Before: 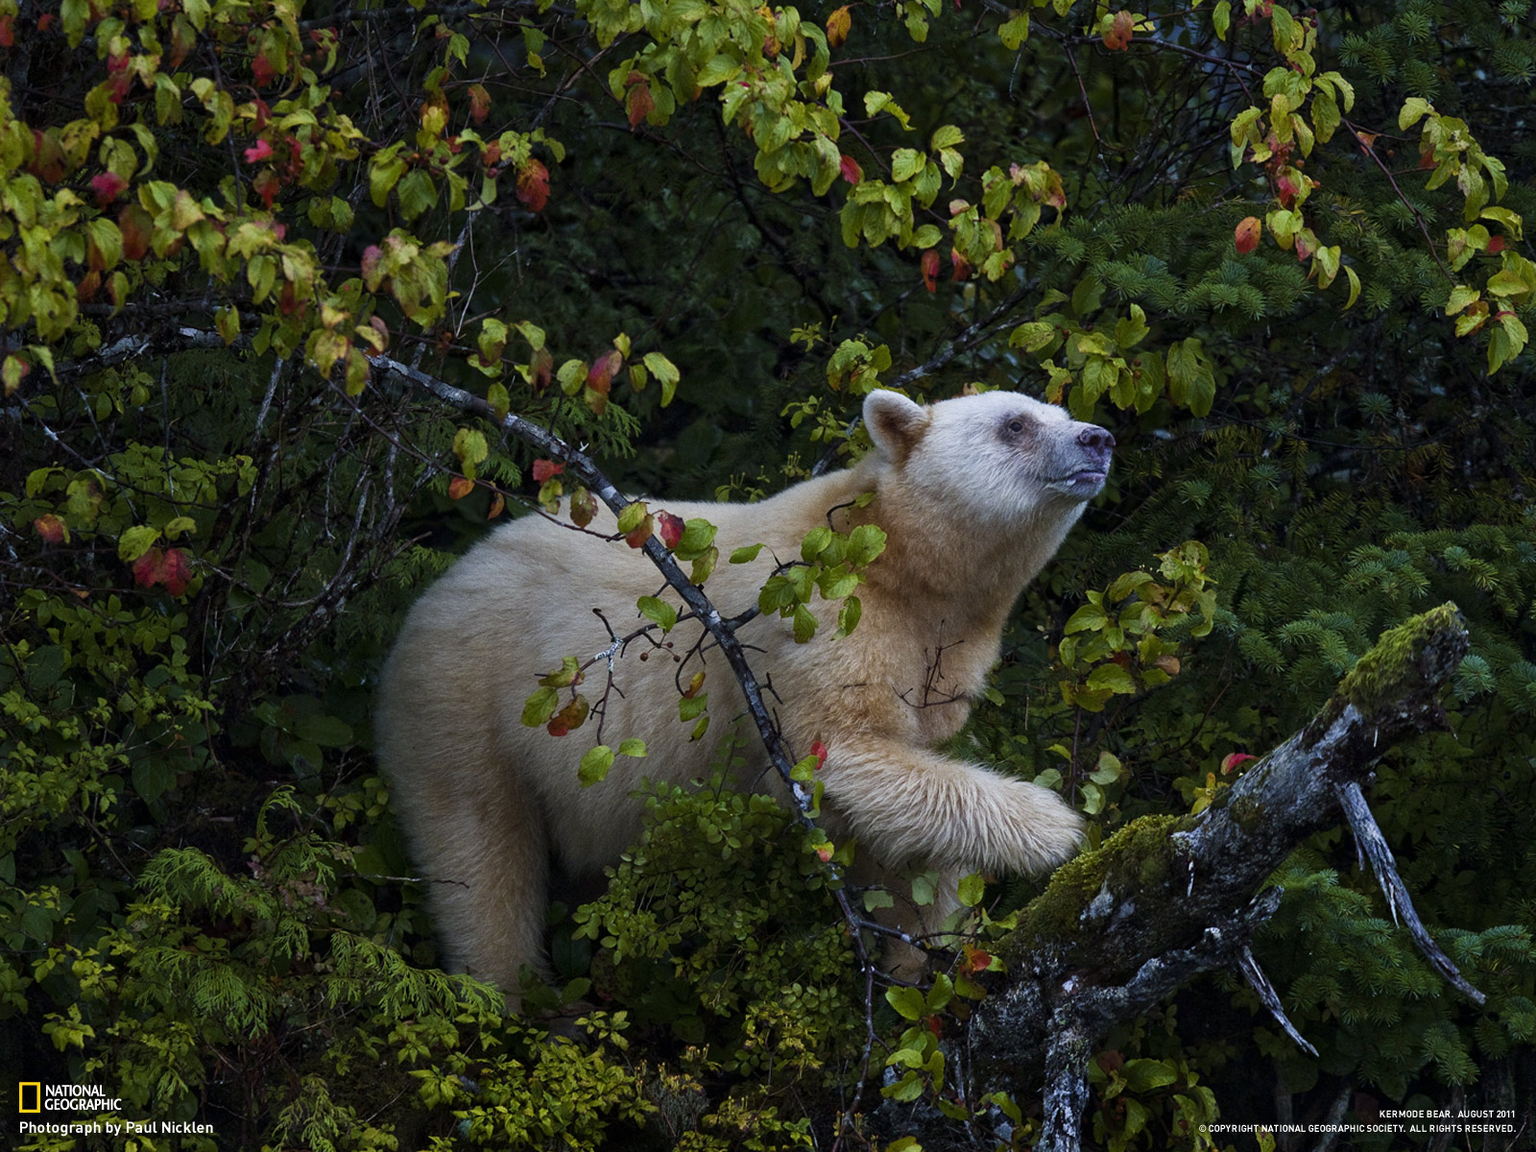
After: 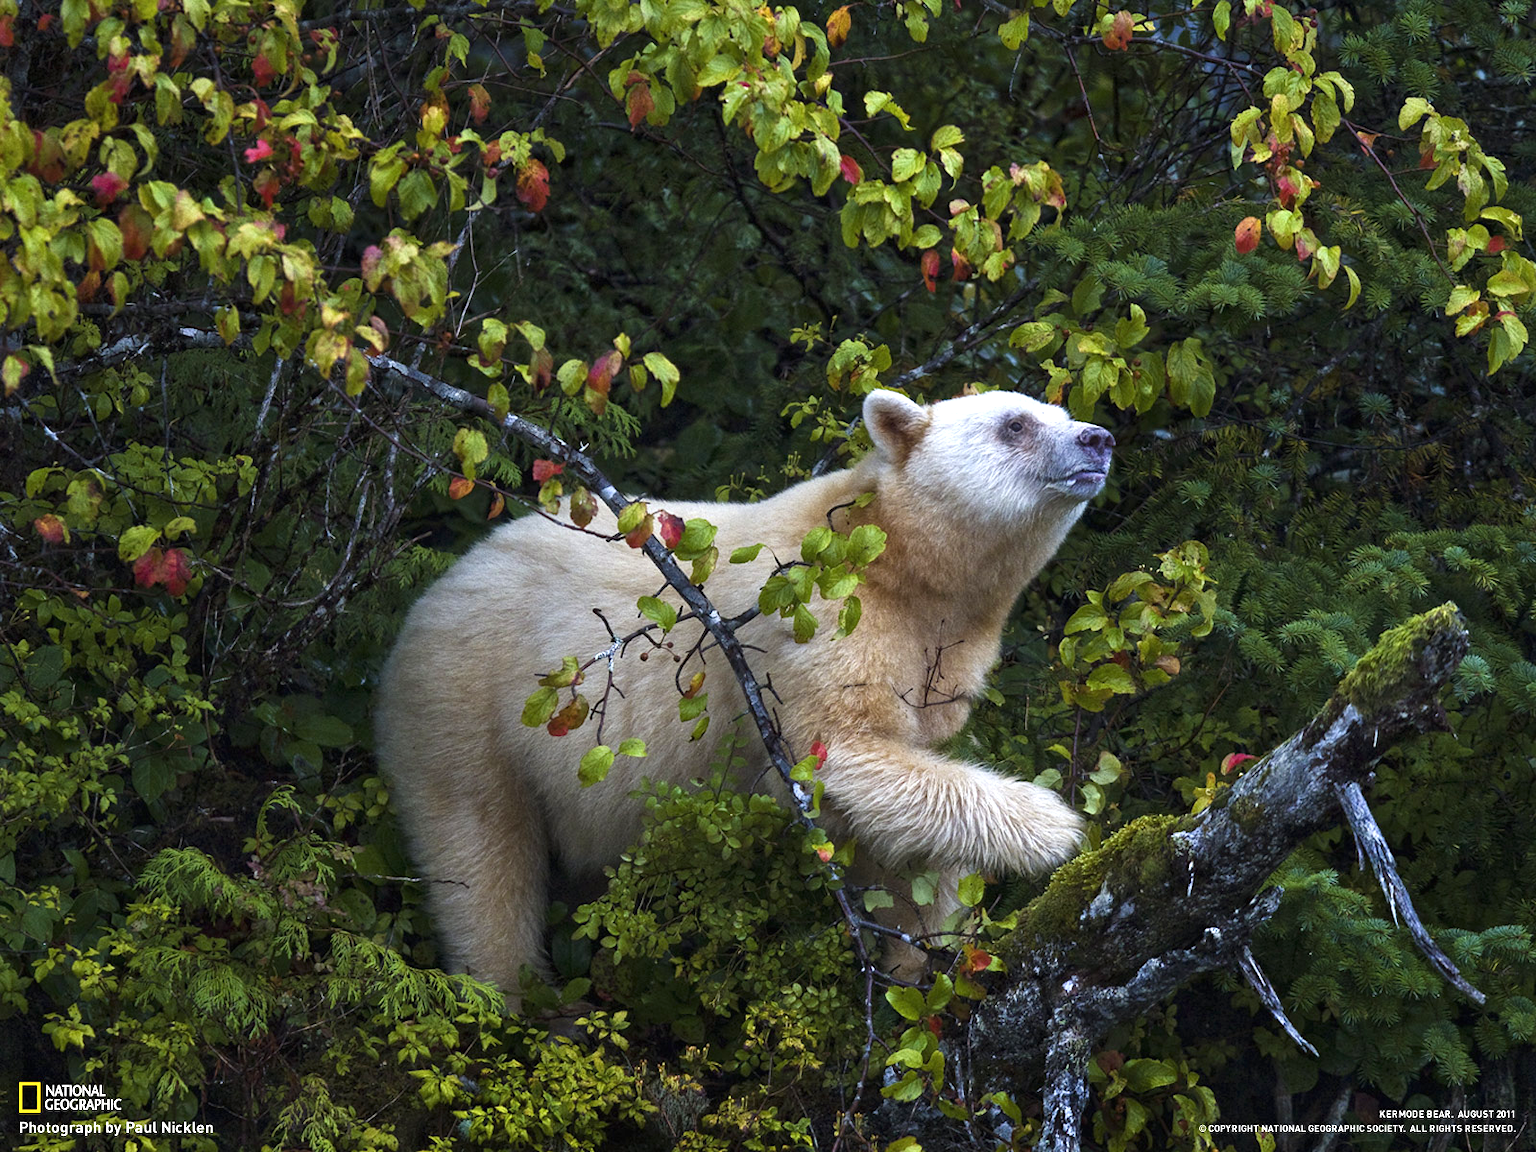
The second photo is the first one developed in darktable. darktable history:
exposure: black level correction -0.001, exposure 0.9 EV, compensate exposure bias true, compensate highlight preservation false
color balance rgb: global vibrance 0.5%
